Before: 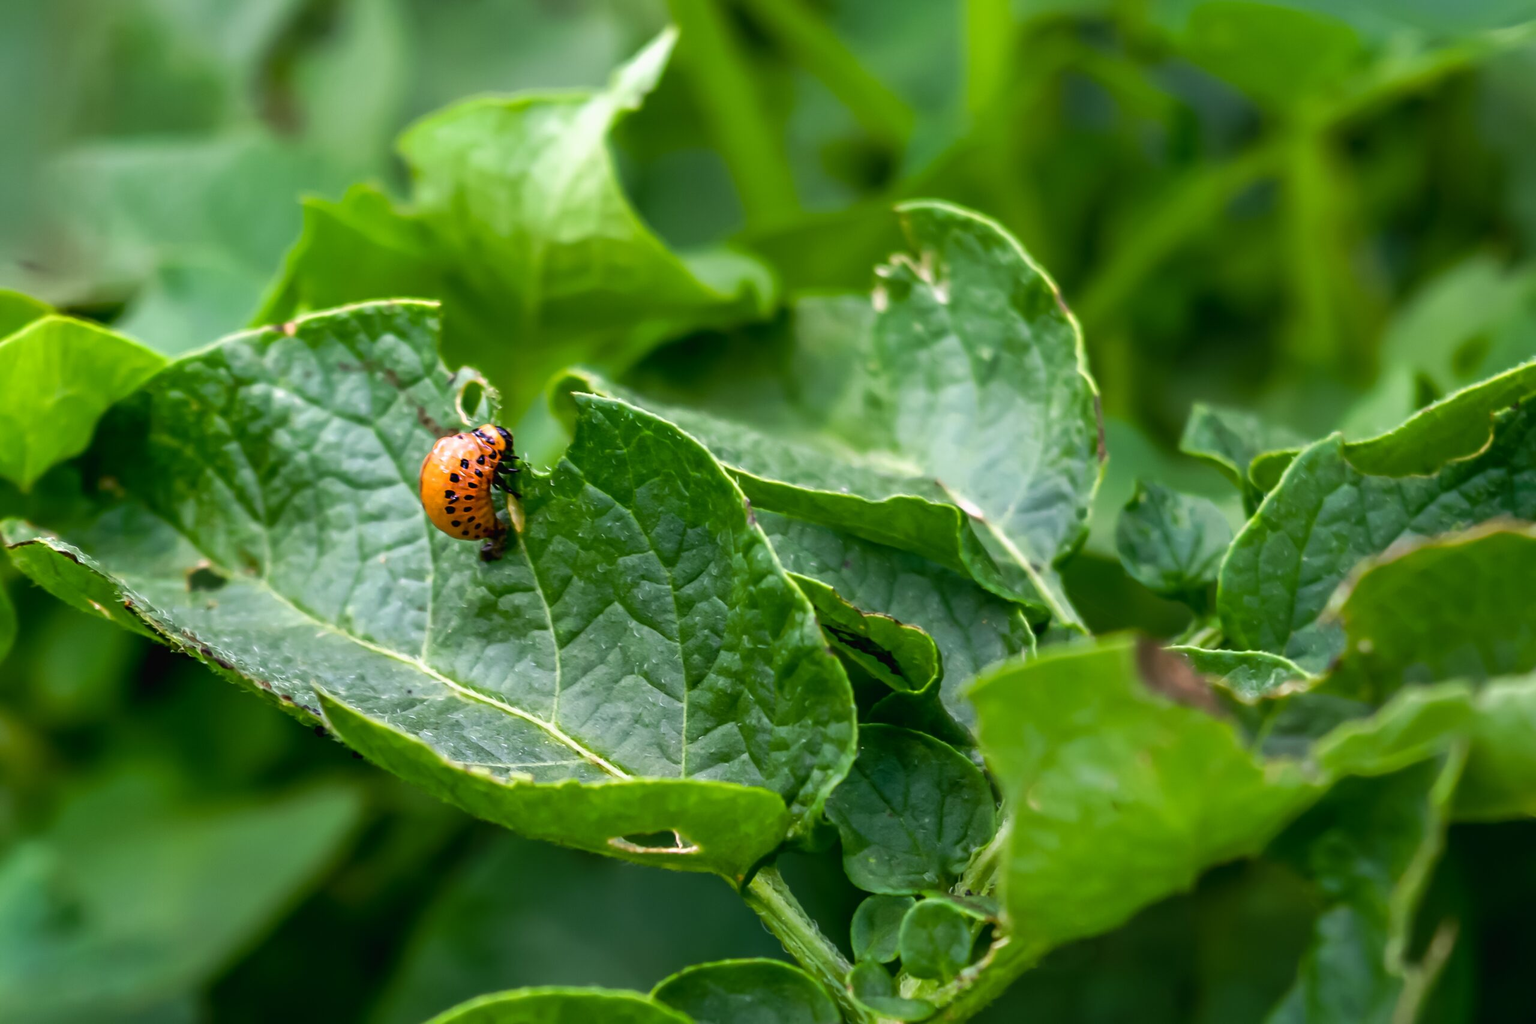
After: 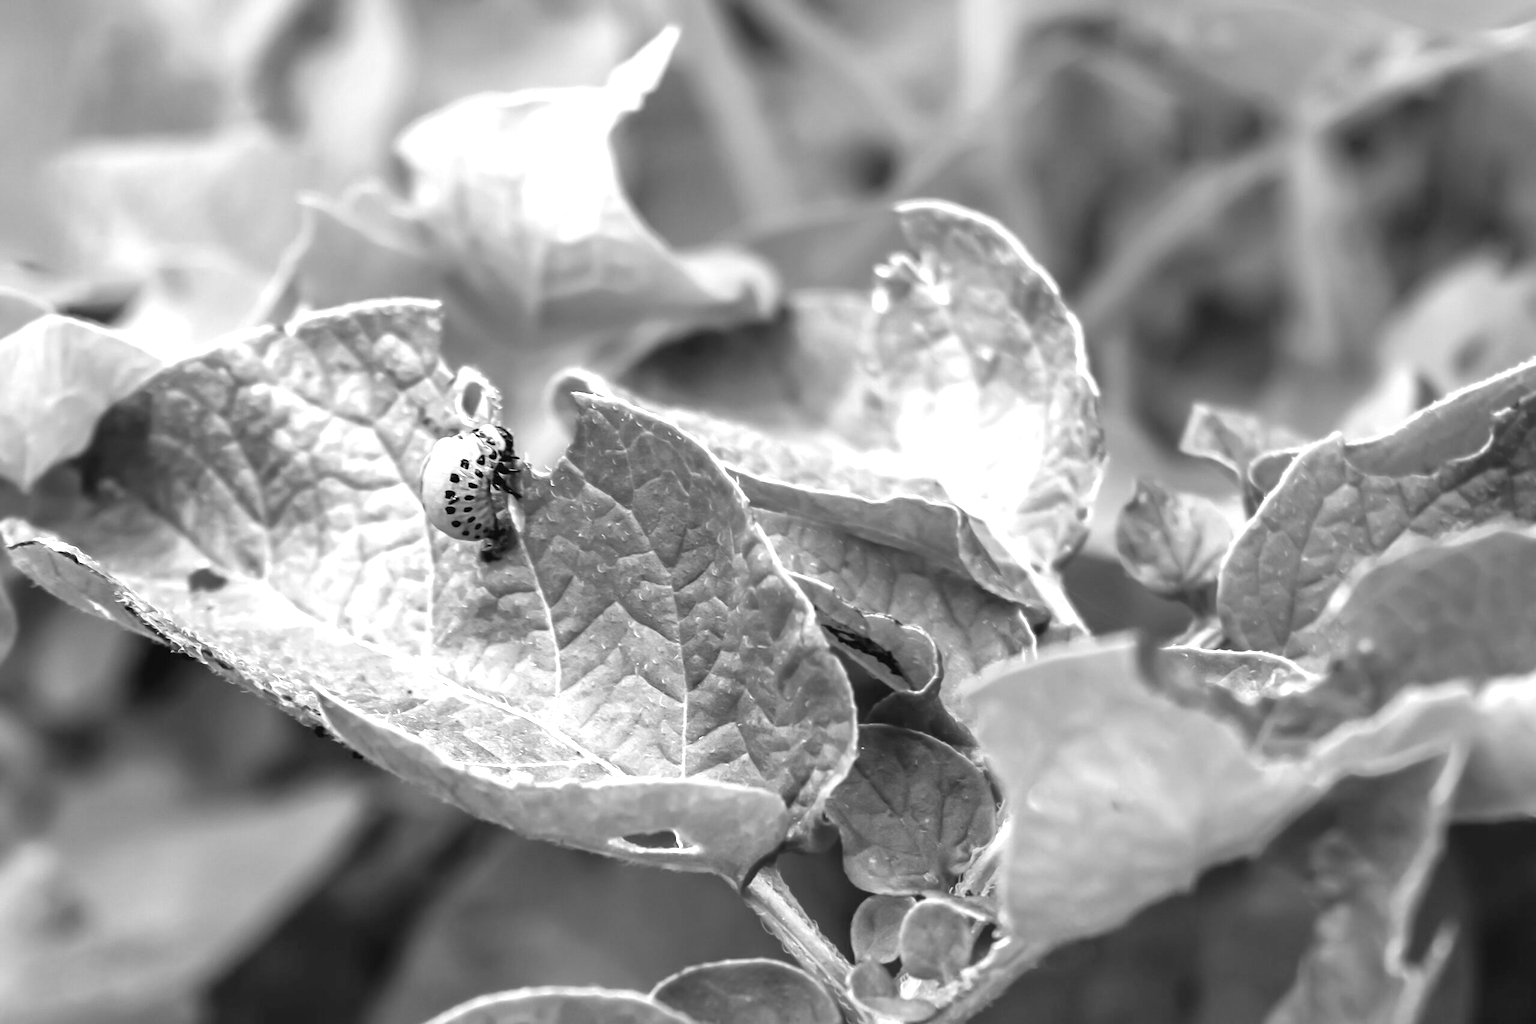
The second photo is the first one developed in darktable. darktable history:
exposure: exposure 1.137 EV, compensate highlight preservation false
monochrome: a 2.21, b -1.33, size 2.2
